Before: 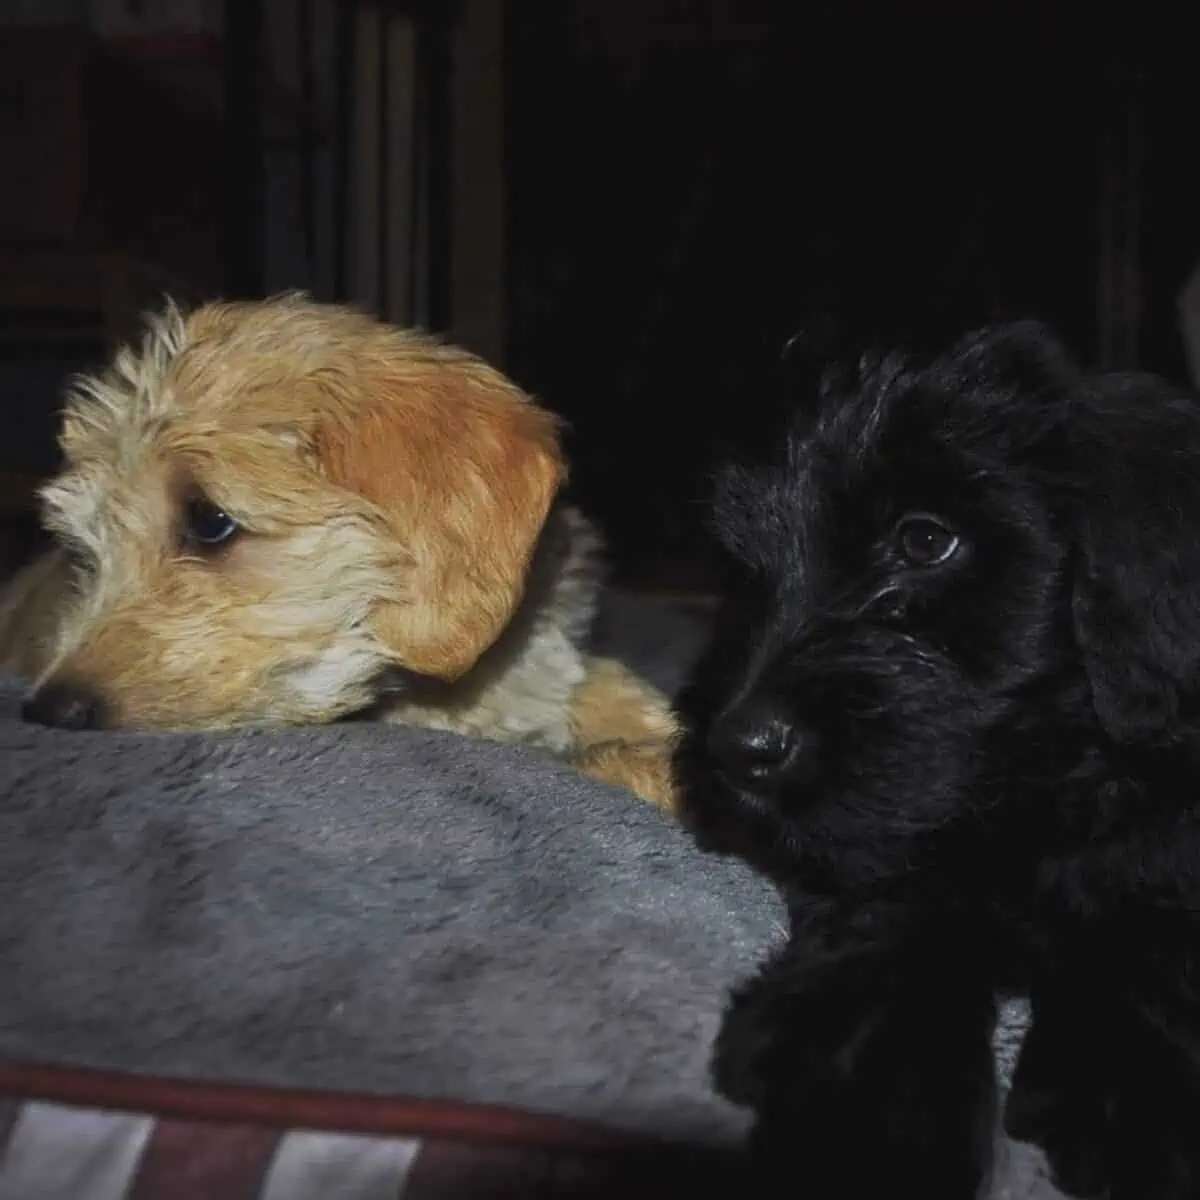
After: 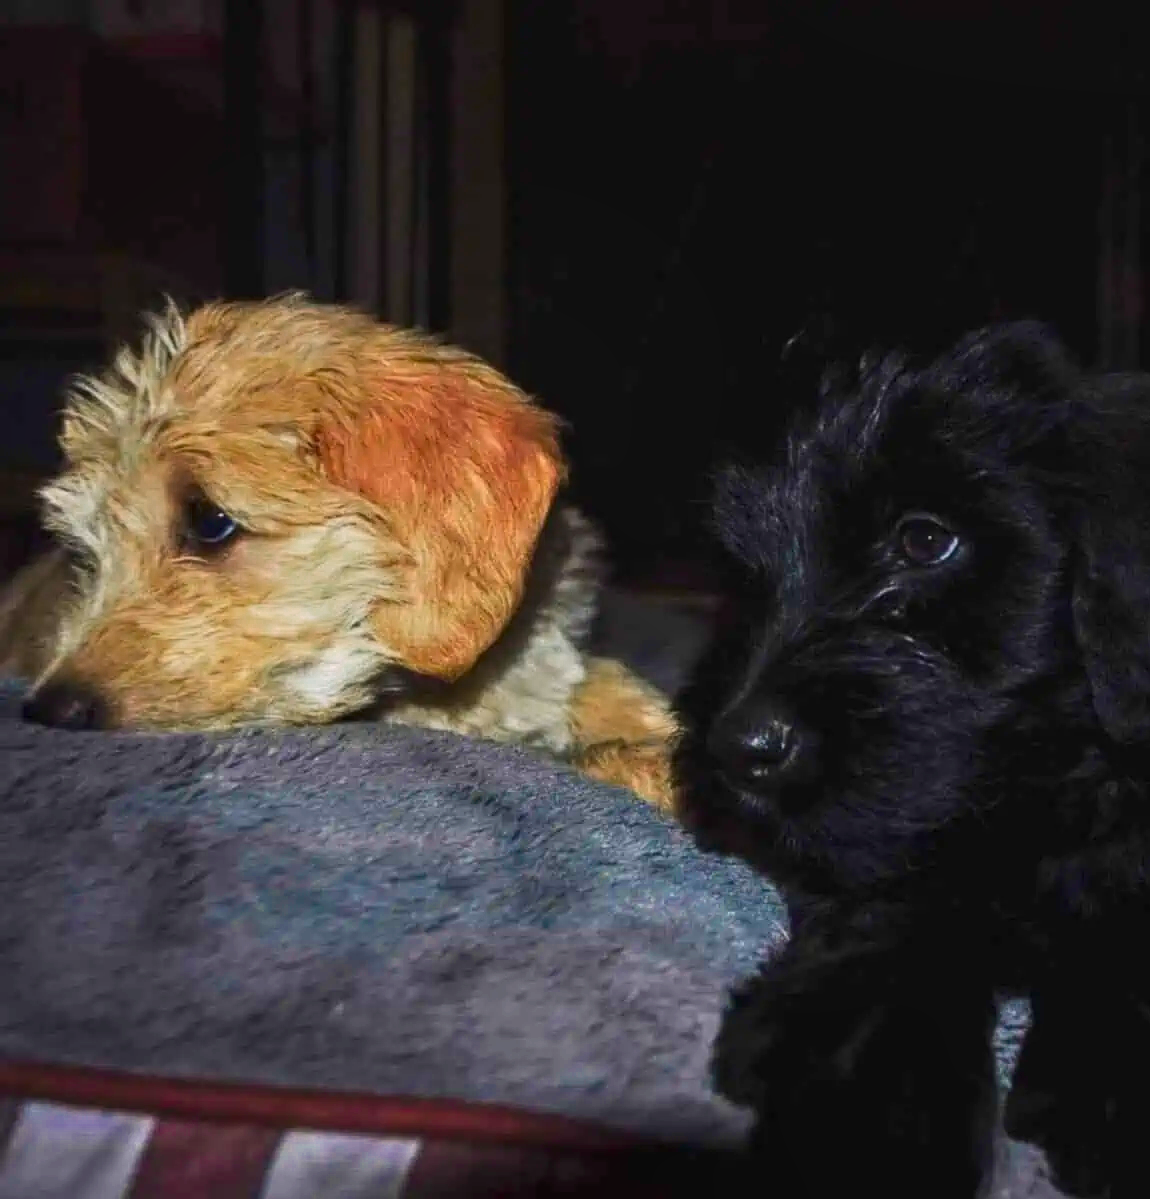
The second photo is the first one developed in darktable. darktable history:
crop: right 4.085%, bottom 0.018%
contrast brightness saturation: contrast 0.228, brightness 0.108, saturation 0.286
color zones: curves: ch0 [(0, 0.553) (0.123, 0.58) (0.23, 0.419) (0.468, 0.155) (0.605, 0.132) (0.723, 0.063) (0.833, 0.172) (0.921, 0.468)]; ch1 [(0.025, 0.645) (0.229, 0.584) (0.326, 0.551) (0.537, 0.446) (0.599, 0.911) (0.708, 1) (0.805, 0.944)]; ch2 [(0.086, 0.468) (0.254, 0.464) (0.638, 0.564) (0.702, 0.592) (0.768, 0.564)]
local contrast: detail 130%
